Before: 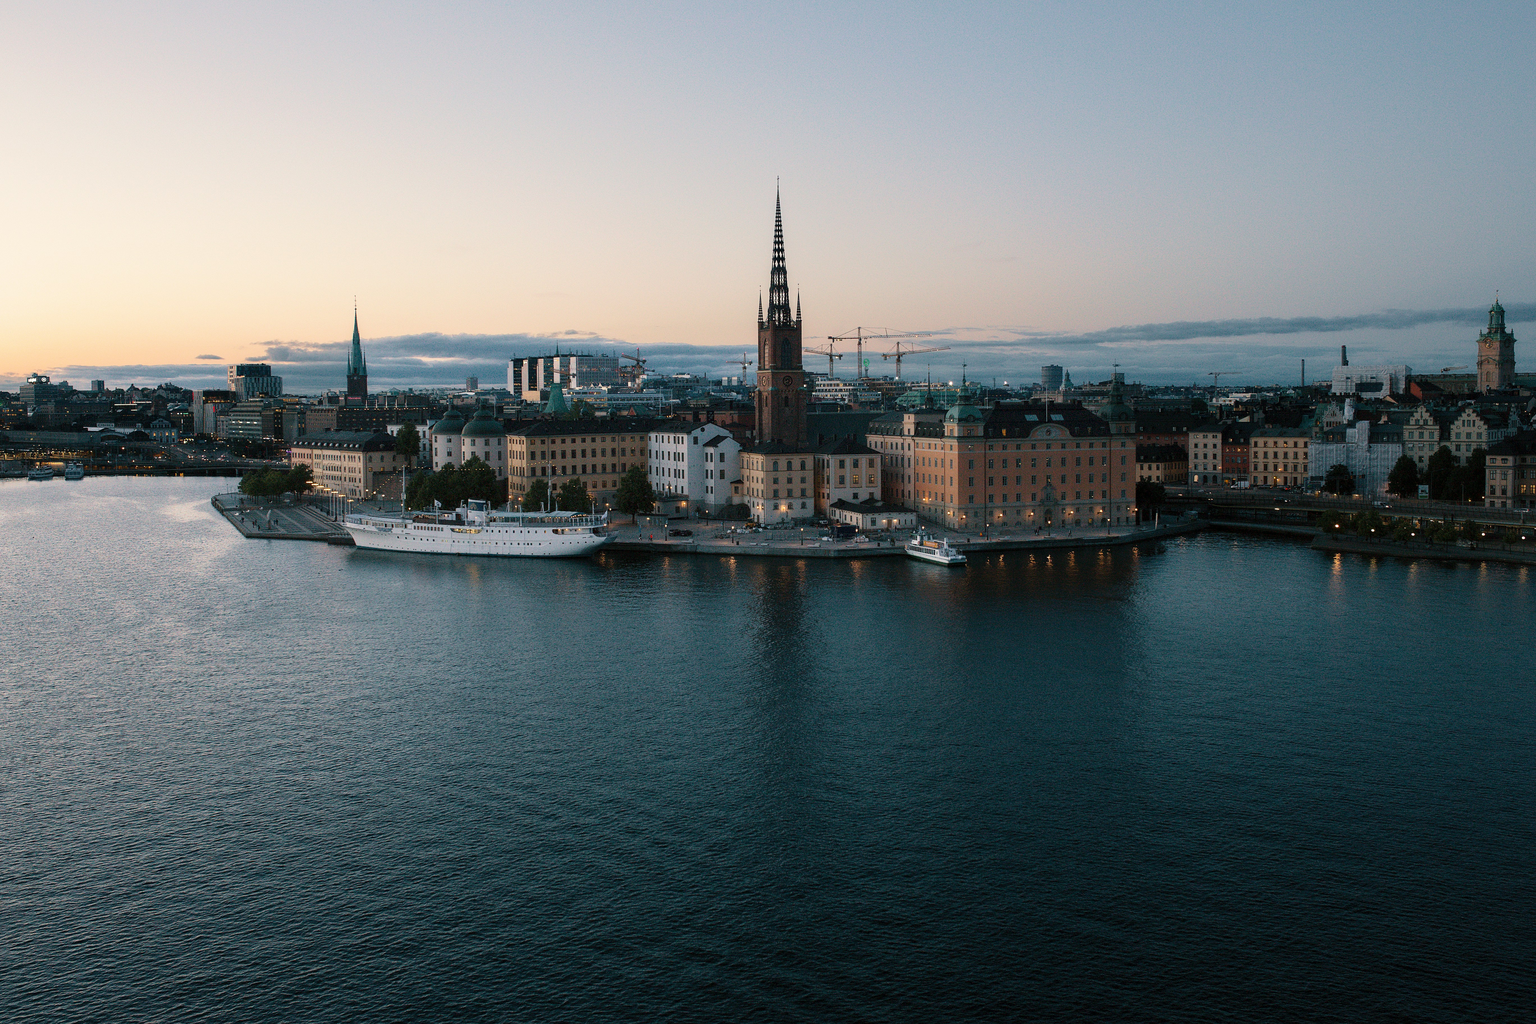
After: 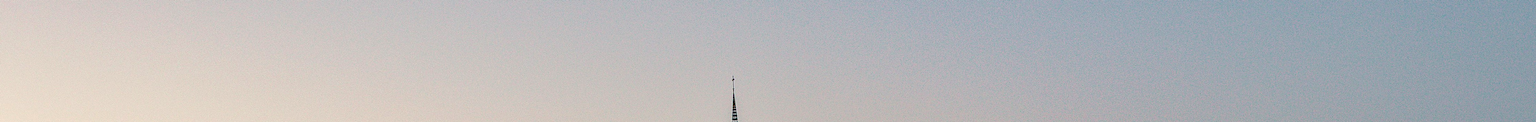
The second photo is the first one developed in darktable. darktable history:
levels: levels [0, 0.492, 0.984]
crop and rotate: left 9.644%, top 9.491%, right 6.021%, bottom 80.509%
color balance rgb: perceptual saturation grading › global saturation 35%, perceptual saturation grading › highlights -25%, perceptual saturation grading › shadows 50%
shadows and highlights: shadows 53, soften with gaussian
rotate and perspective: rotation -2.12°, lens shift (vertical) 0.009, lens shift (horizontal) -0.008, automatic cropping original format, crop left 0.036, crop right 0.964, crop top 0.05, crop bottom 0.959
